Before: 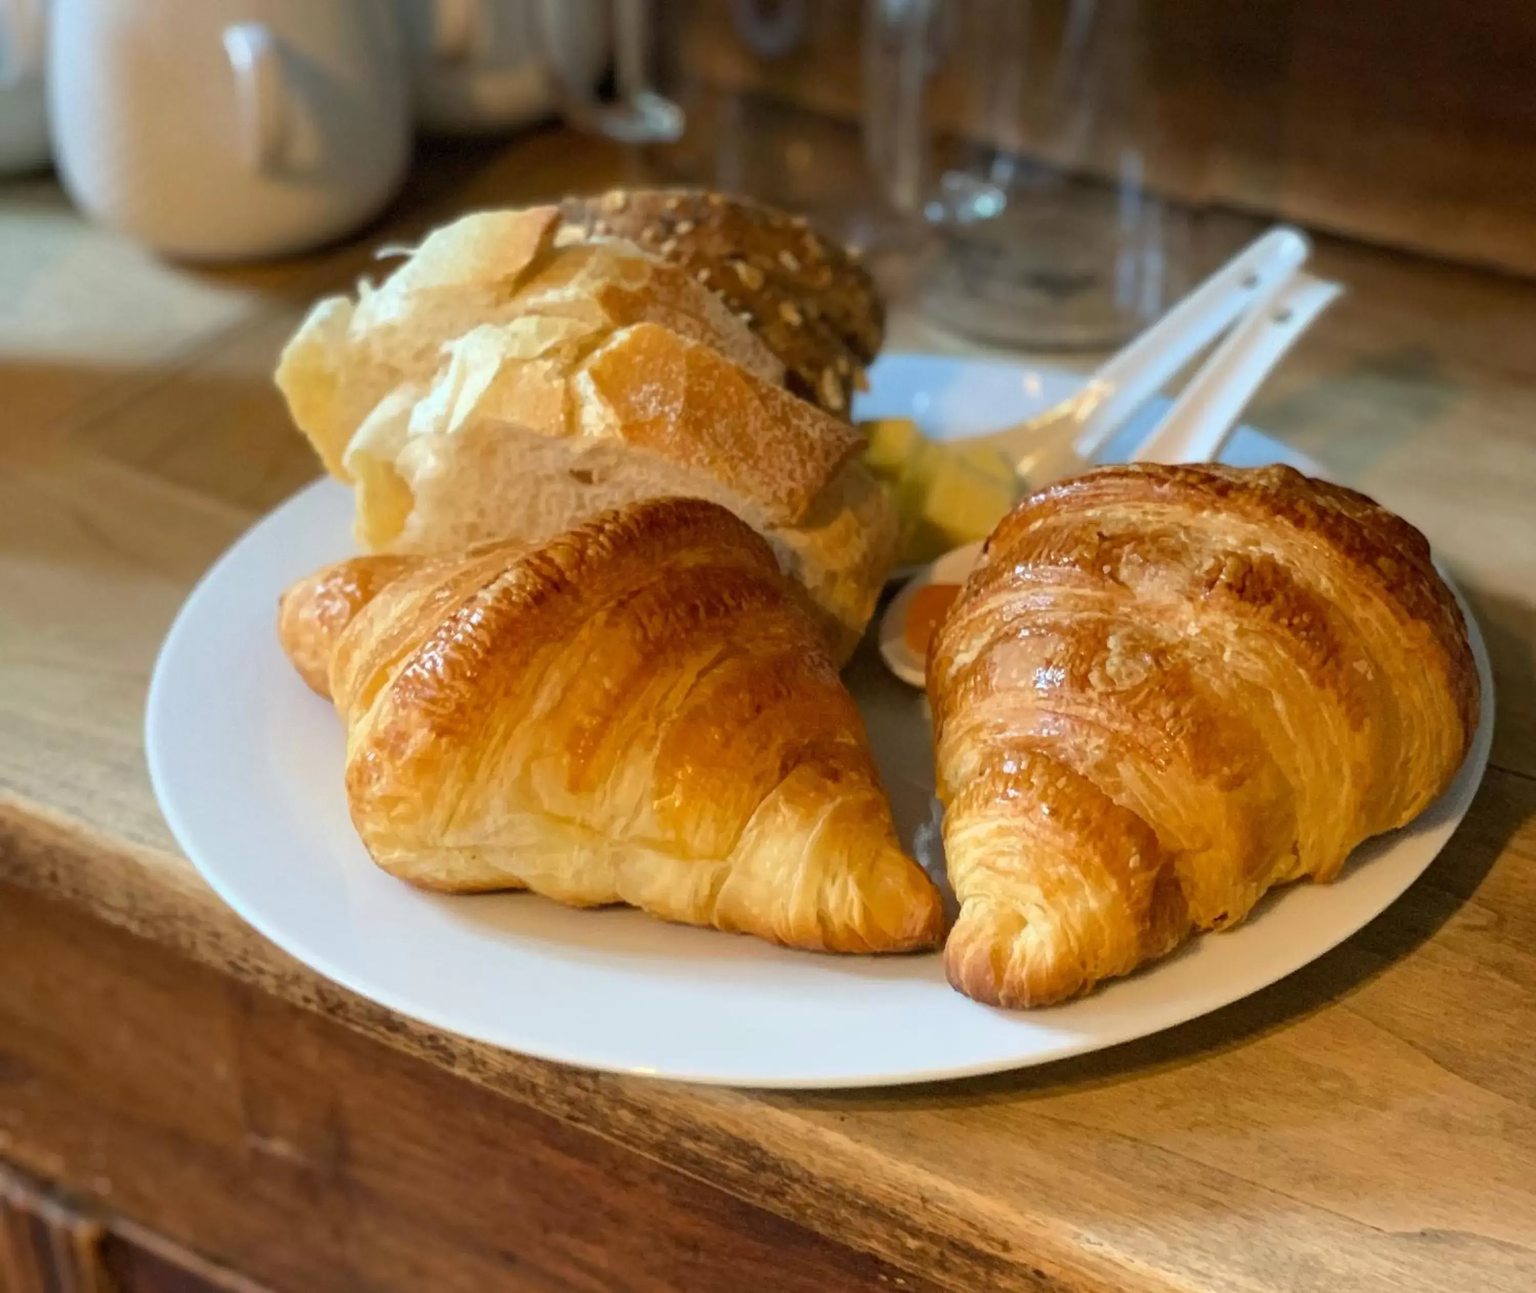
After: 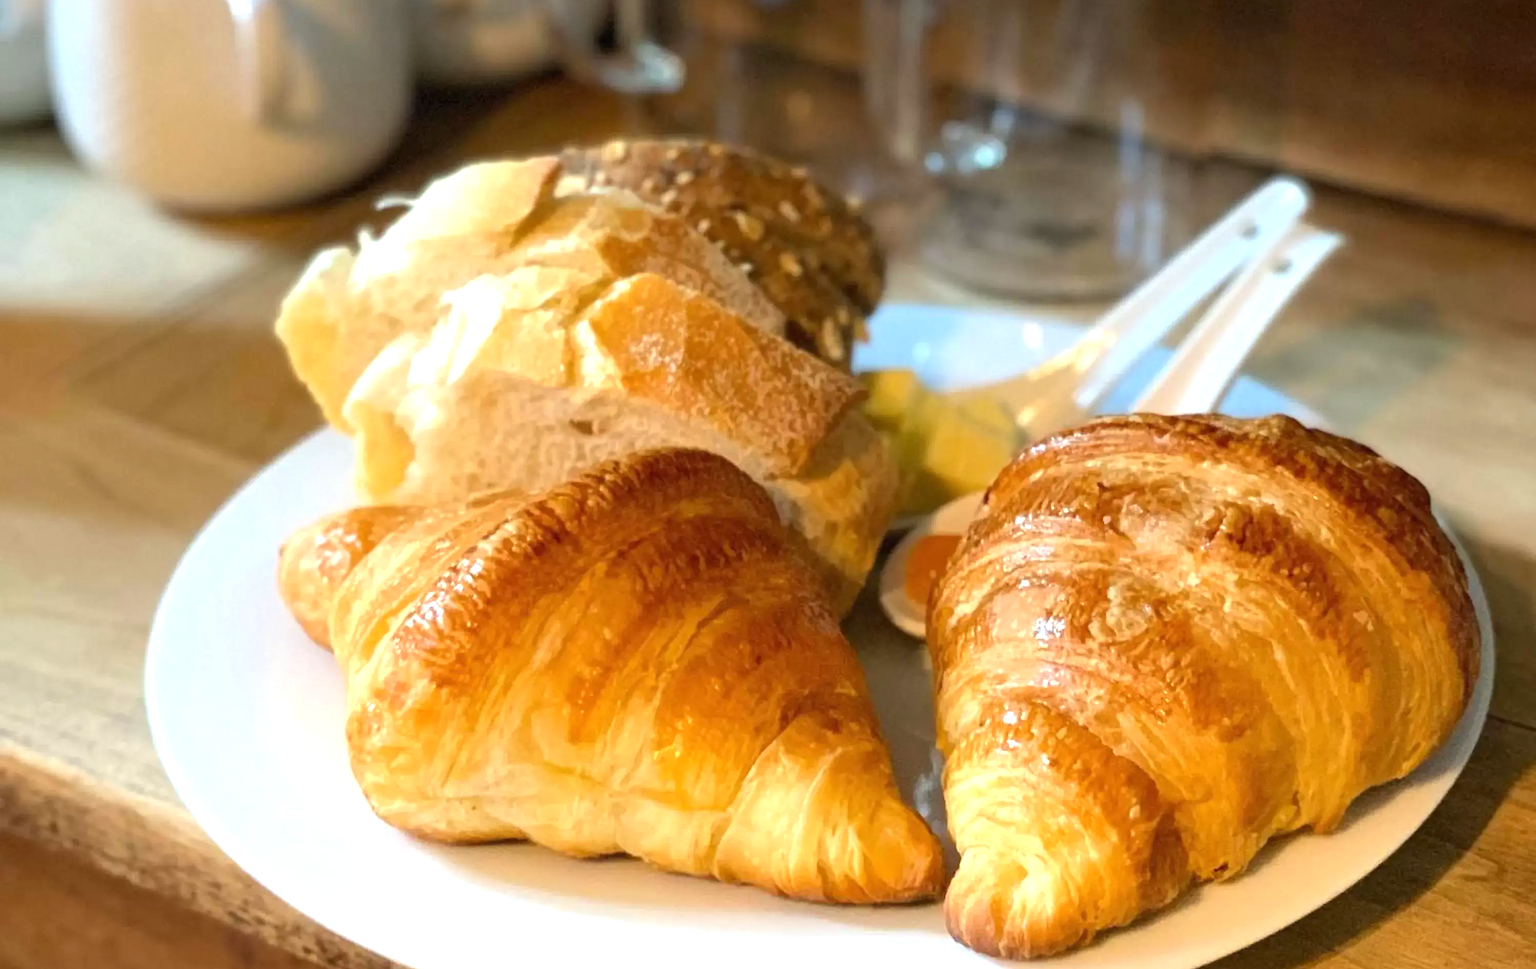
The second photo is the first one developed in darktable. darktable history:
exposure: black level correction 0, exposure 0.7 EV, compensate exposure bias true, compensate highlight preservation false
crop: top 3.857%, bottom 21.132%
